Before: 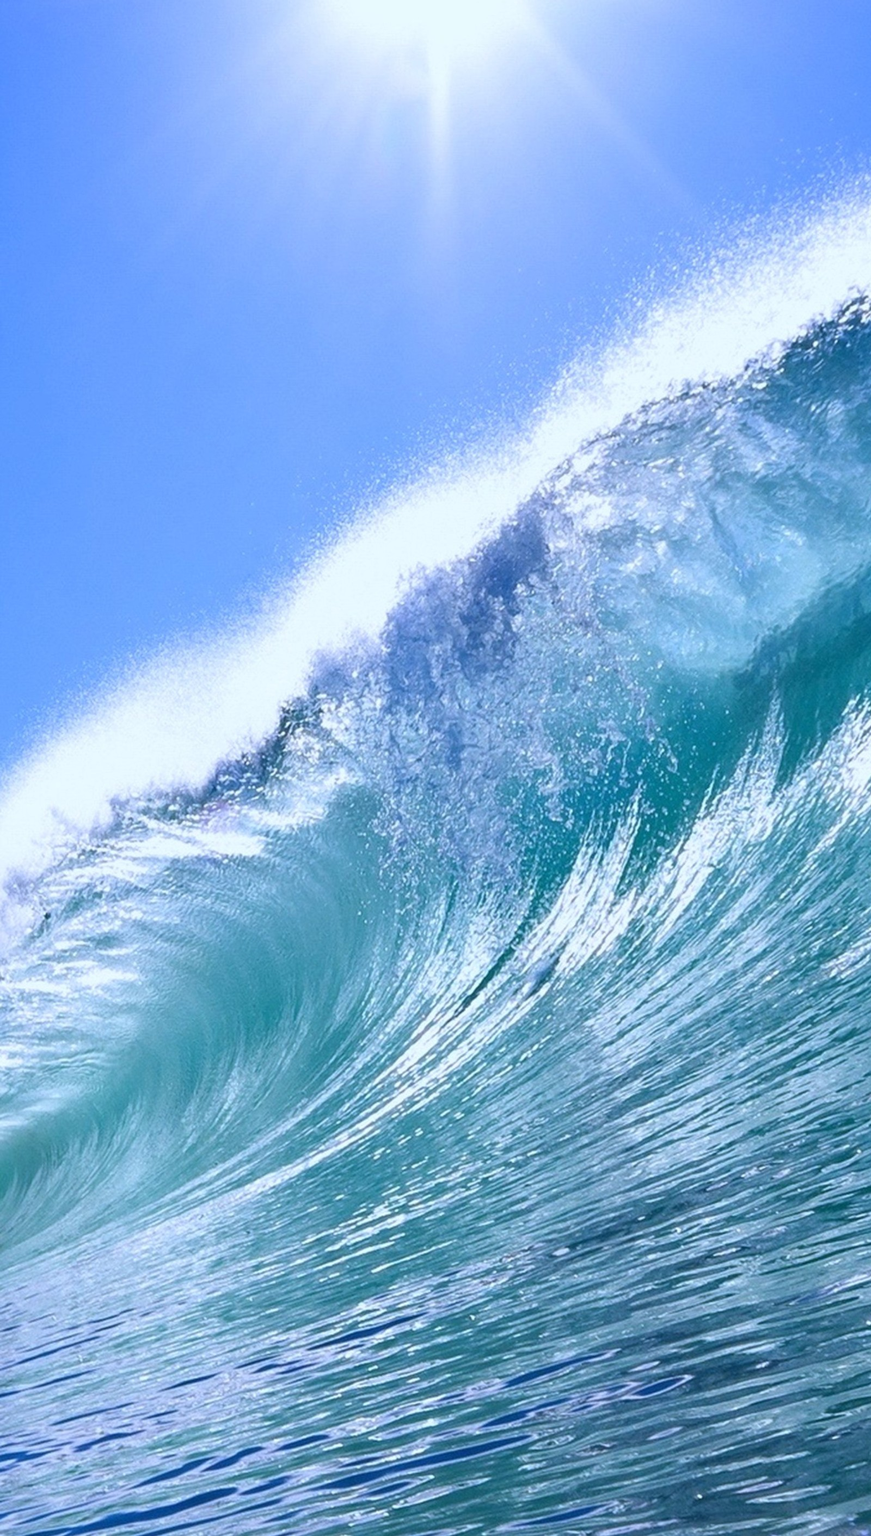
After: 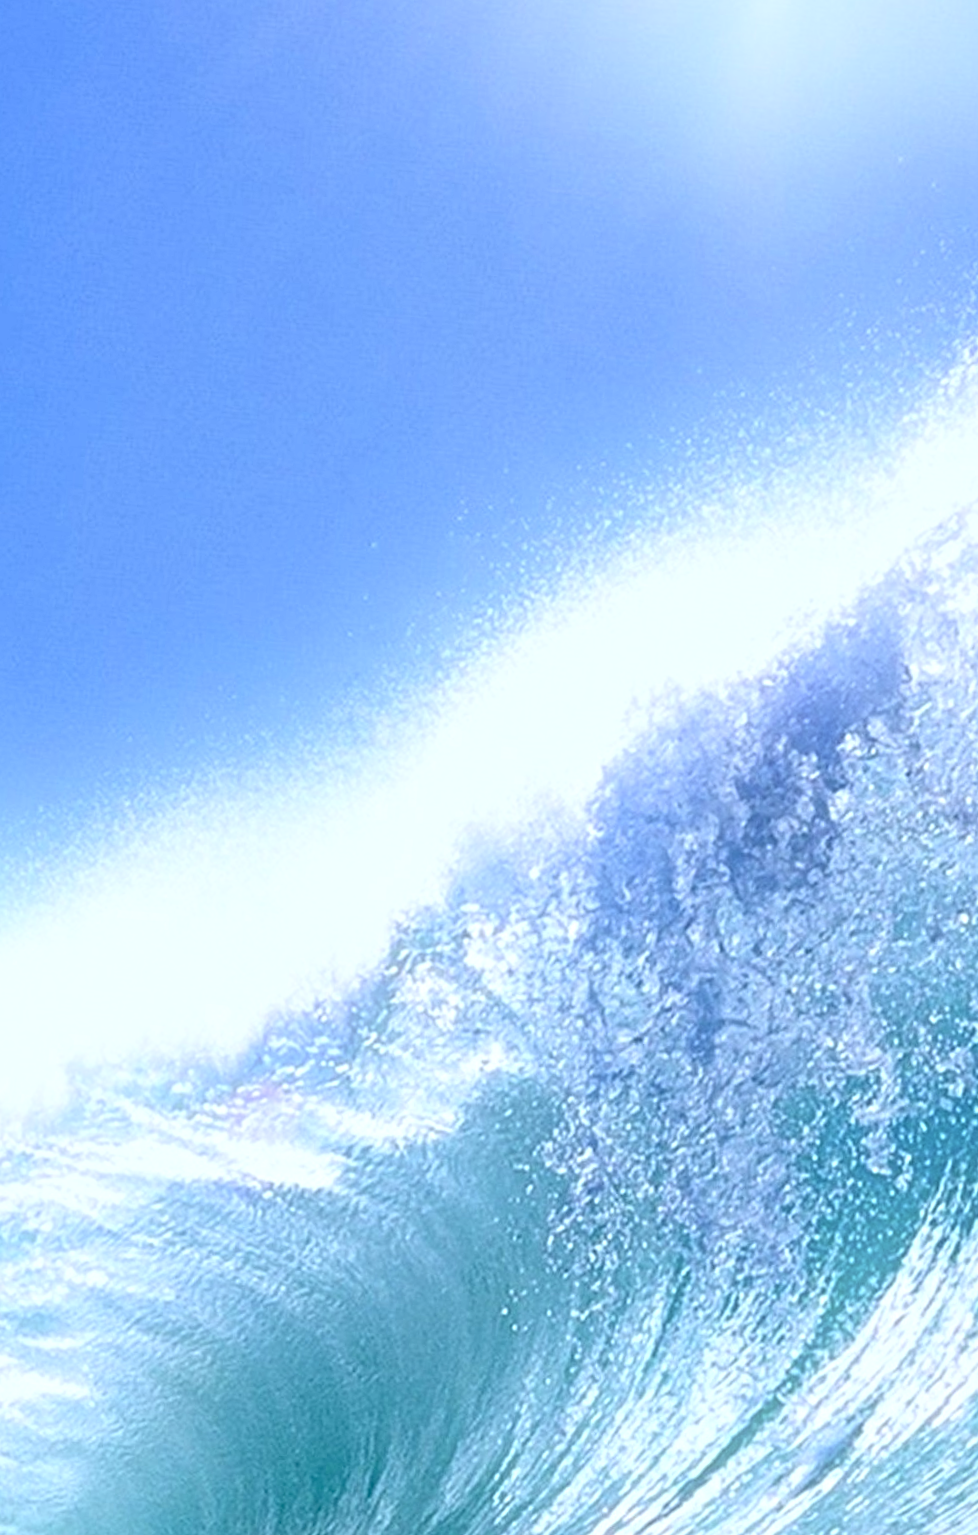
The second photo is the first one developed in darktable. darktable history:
crop and rotate: angle -4.99°, left 2.122%, top 6.945%, right 27.566%, bottom 30.519%
contrast equalizer: octaves 7, y [[0.5, 0.542, 0.583, 0.625, 0.667, 0.708], [0.5 ×6], [0.5 ×6], [0 ×6], [0 ×6]]
bloom: threshold 82.5%, strength 16.25%
